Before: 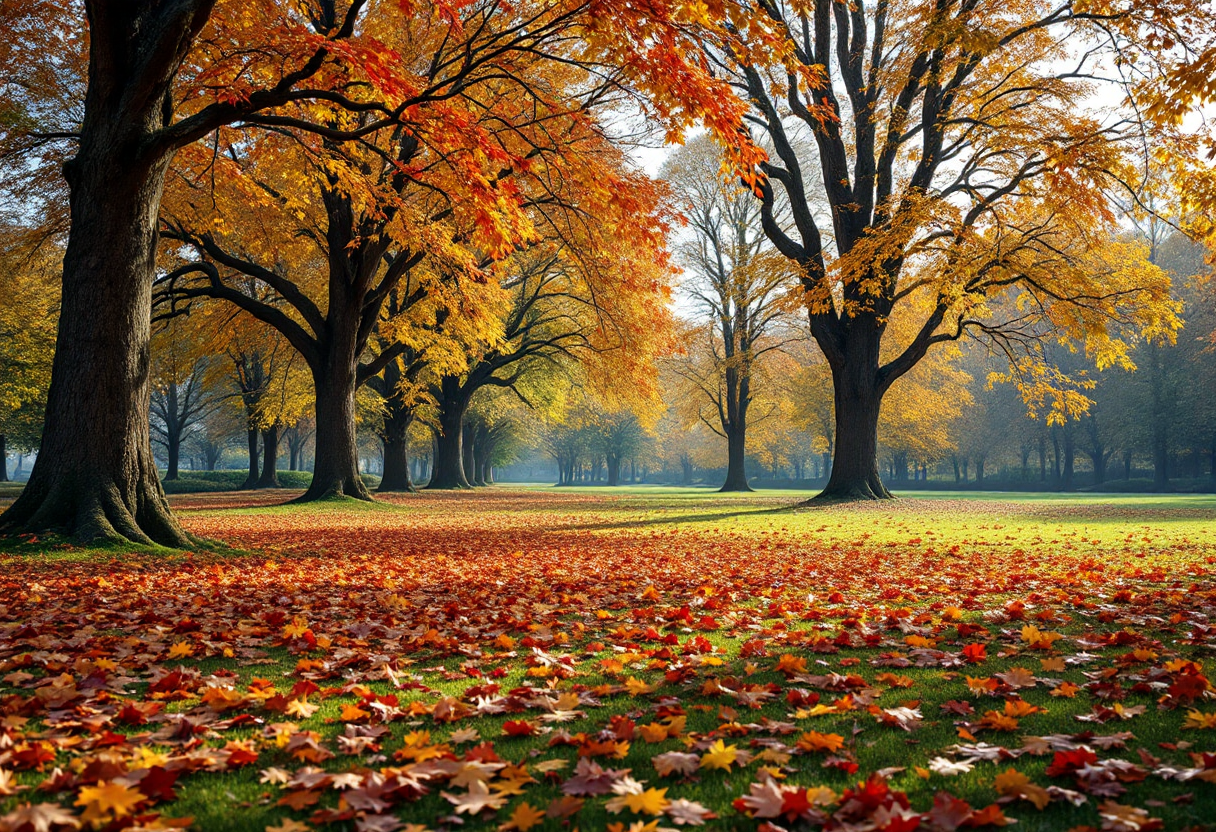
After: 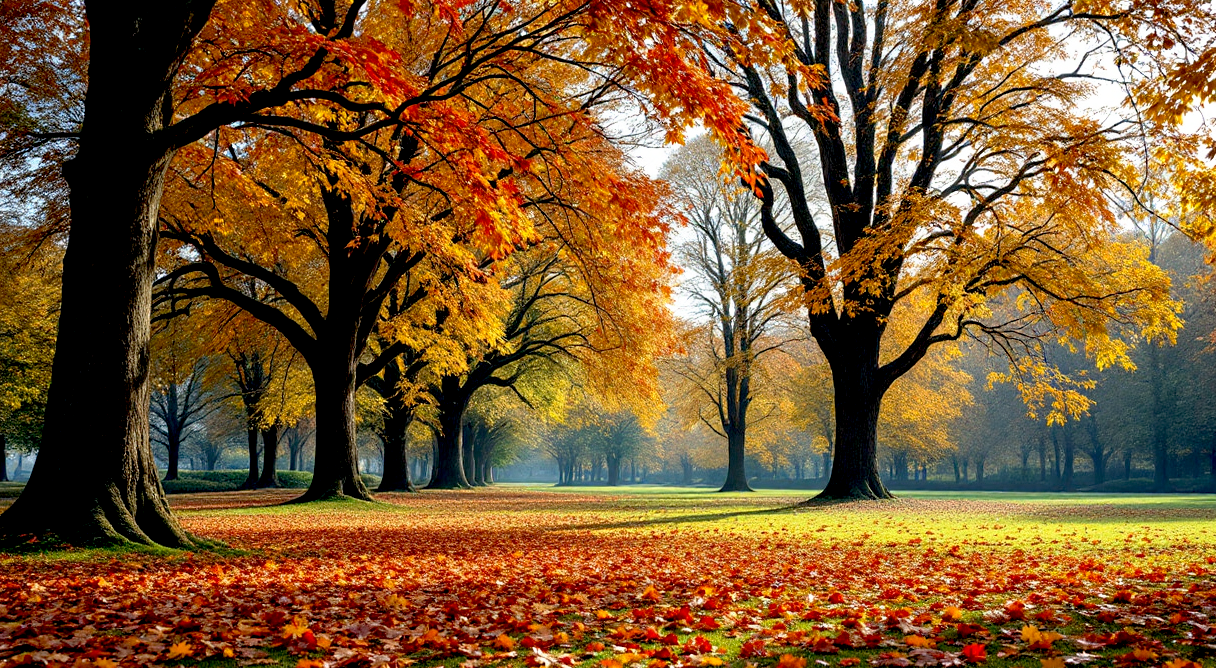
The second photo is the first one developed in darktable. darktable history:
base curve: curves: ch0 [(0.017, 0) (0.425, 0.441) (0.844, 0.933) (1, 1)], preserve colors none
crop: bottom 19.65%
